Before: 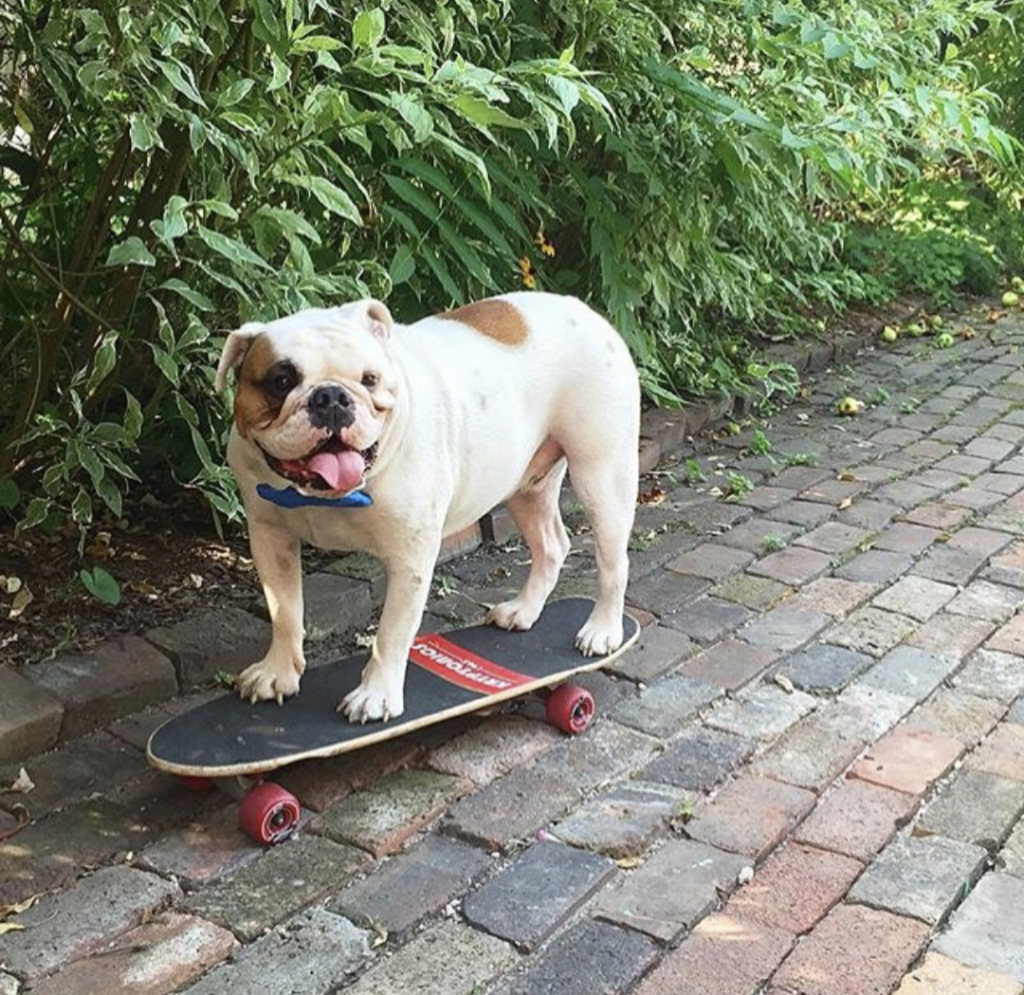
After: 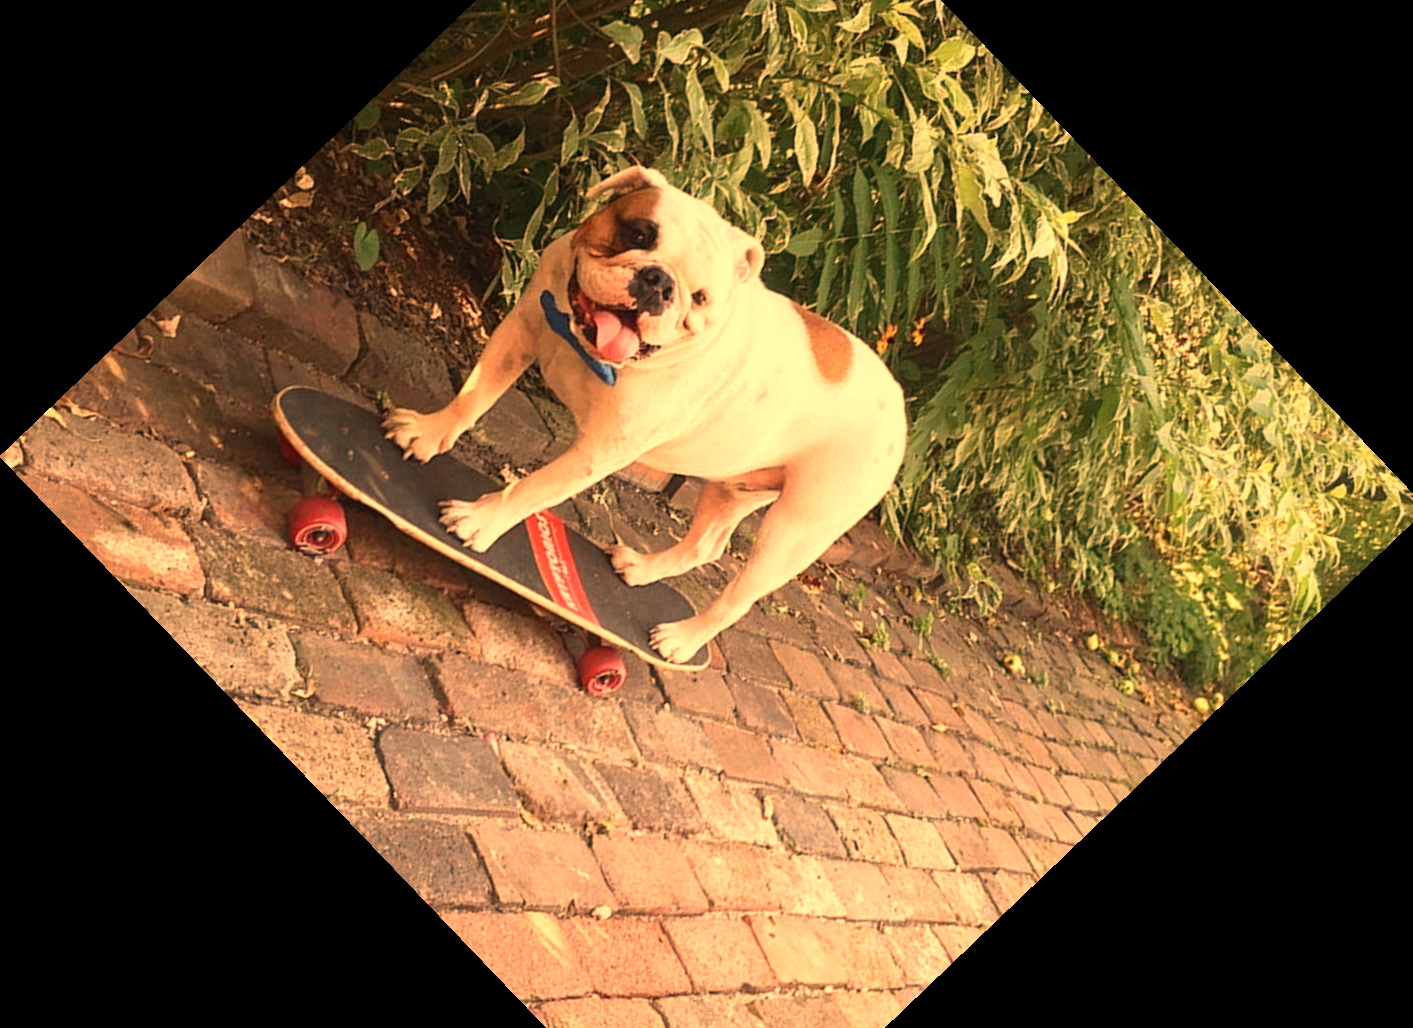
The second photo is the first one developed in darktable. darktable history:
crop and rotate: angle -46.26°, top 16.234%, right 0.912%, bottom 11.704%
white balance: red 1.467, blue 0.684
